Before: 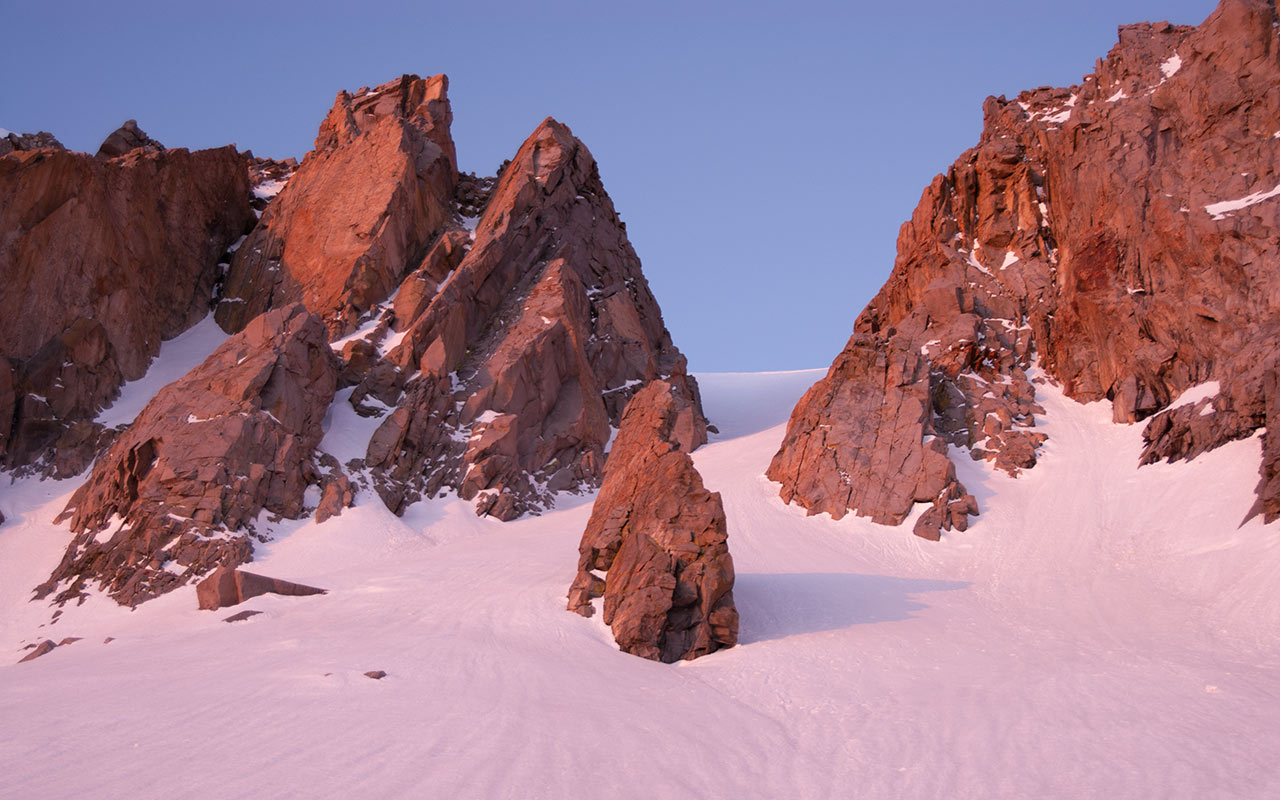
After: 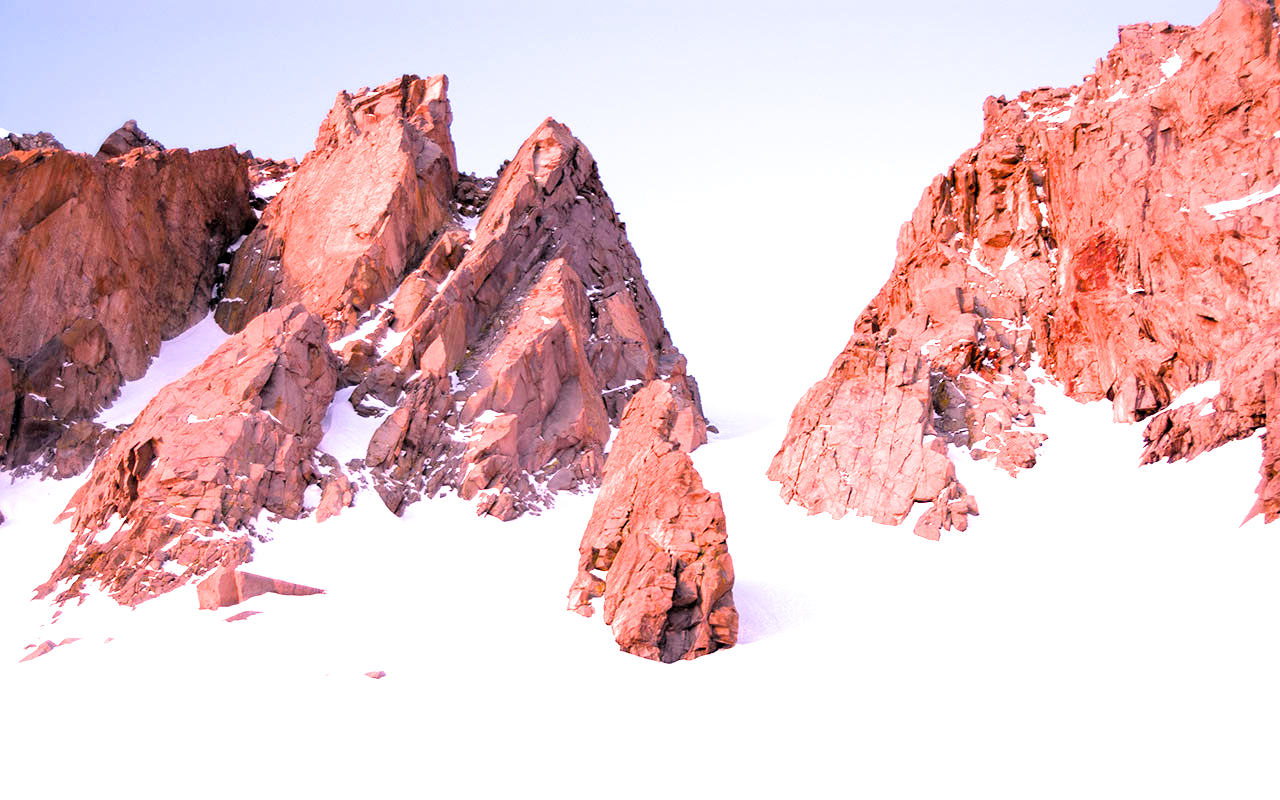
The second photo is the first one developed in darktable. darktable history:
color balance rgb: shadows lift › chroma 2%, shadows lift › hue 217.2°, power › hue 60°, highlights gain › chroma 1%, highlights gain › hue 69.6°, global offset › luminance -0.5%, perceptual saturation grading › global saturation 15%, global vibrance 15%
filmic rgb: black relative exposure -4.93 EV, white relative exposure 2.84 EV, hardness 3.72
exposure: exposure 2 EV, compensate exposure bias true, compensate highlight preservation false
